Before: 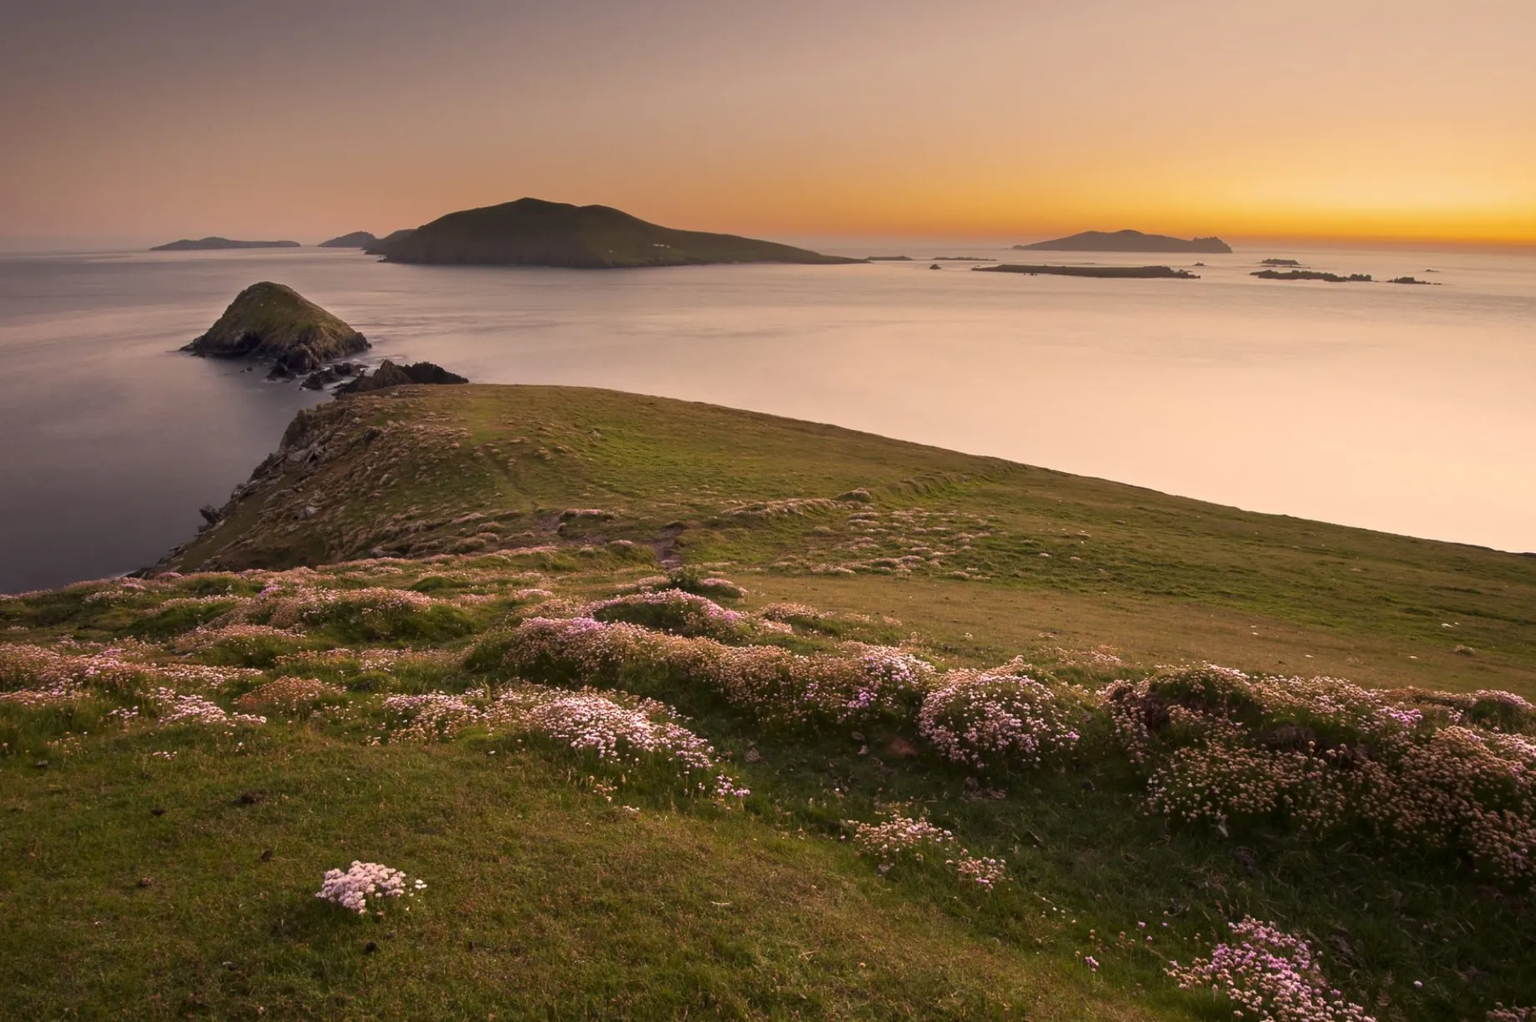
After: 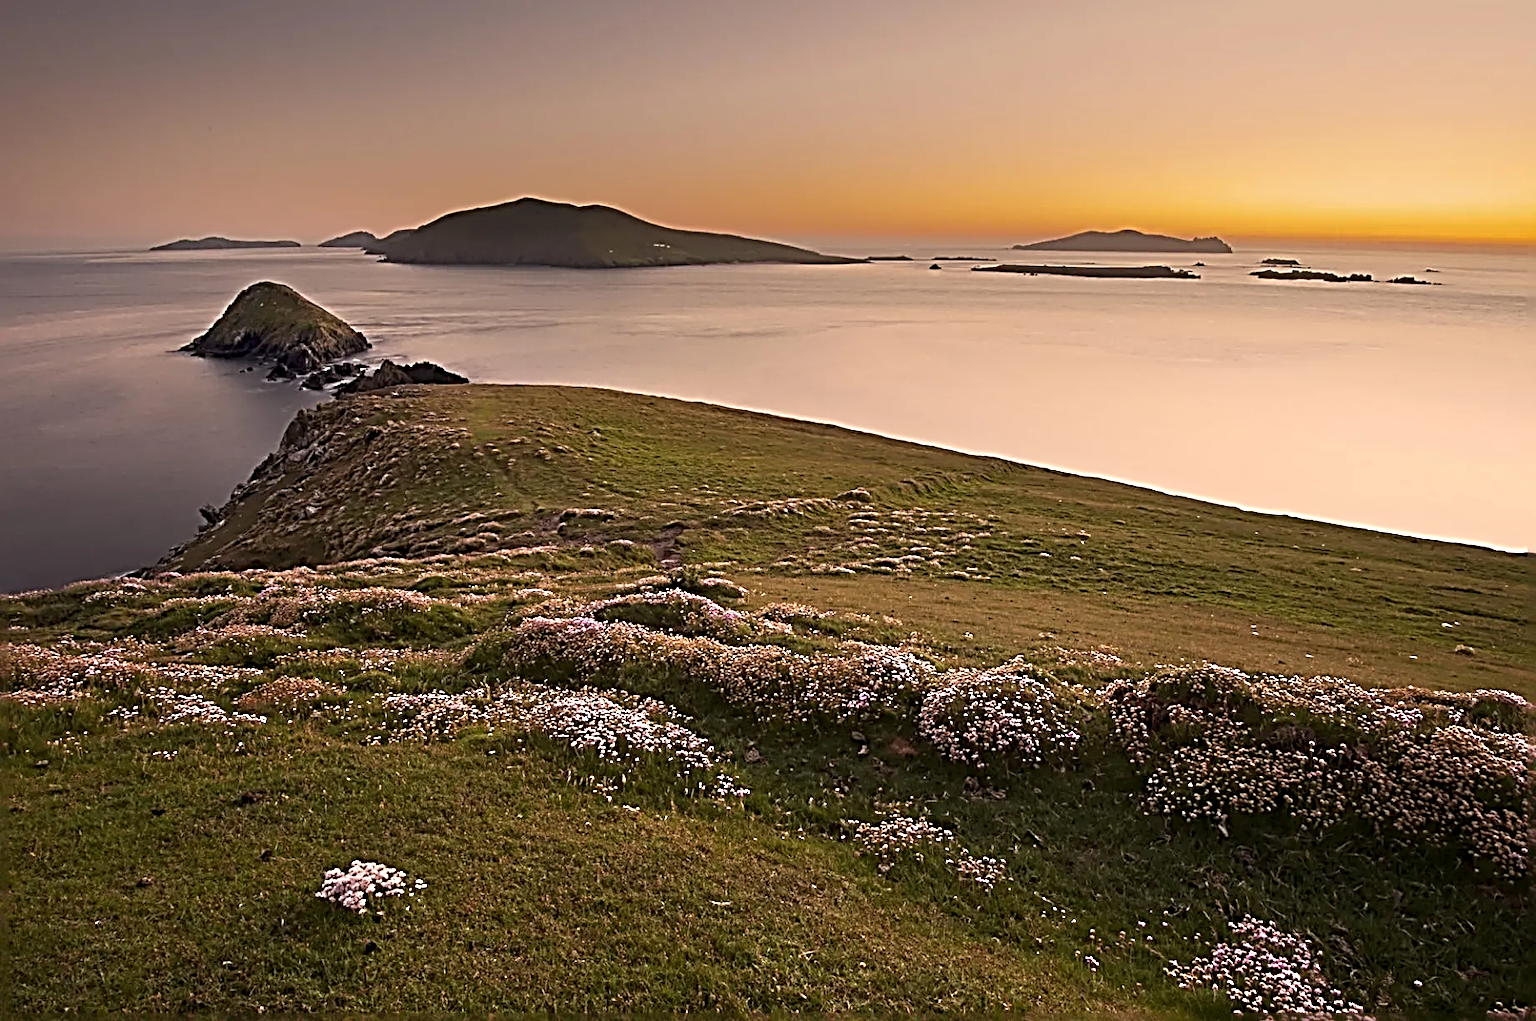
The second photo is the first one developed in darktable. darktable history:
sharpen: radius 4.043, amount 1.995
